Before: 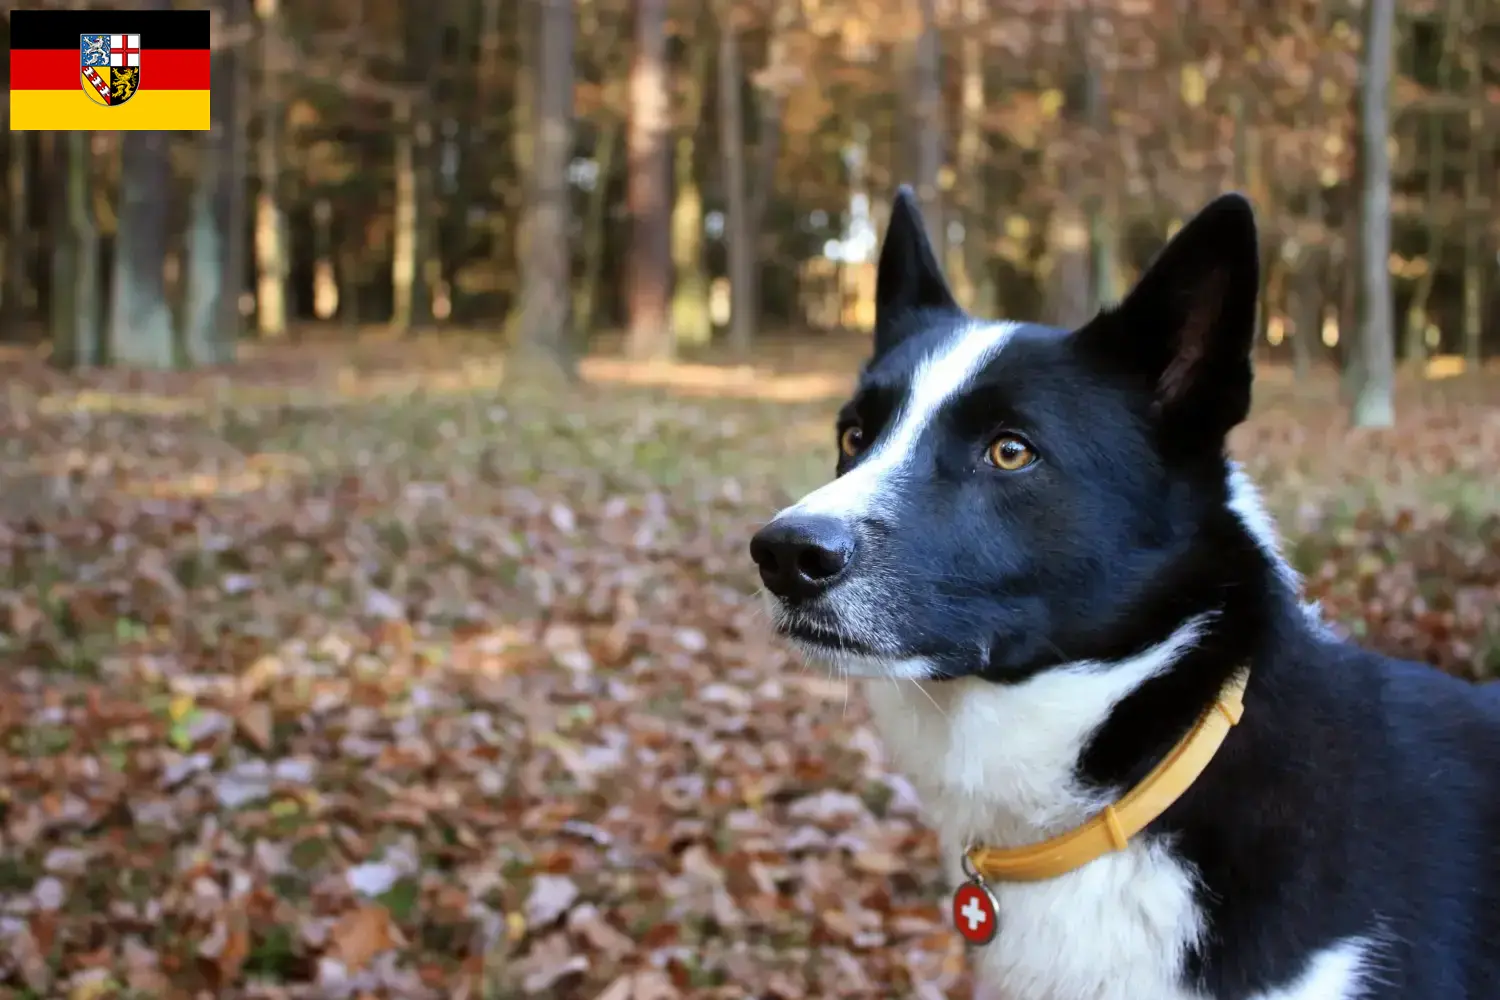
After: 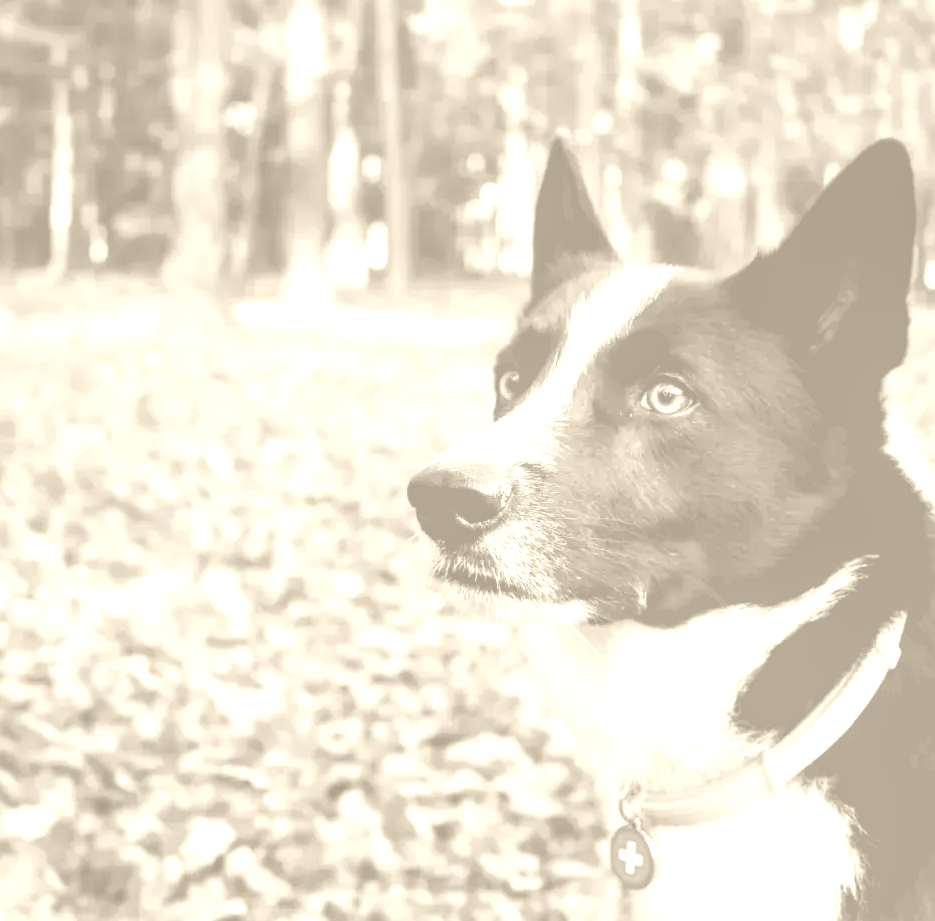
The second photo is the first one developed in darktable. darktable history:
tone curve: curves: ch0 [(0, 0) (0.003, 0.031) (0.011, 0.033) (0.025, 0.036) (0.044, 0.045) (0.069, 0.06) (0.1, 0.079) (0.136, 0.109) (0.177, 0.15) (0.224, 0.192) (0.277, 0.262) (0.335, 0.347) (0.399, 0.433) (0.468, 0.528) (0.543, 0.624) (0.623, 0.705) (0.709, 0.788) (0.801, 0.865) (0.898, 0.933) (1, 1)], preserve colors none
crop and rotate: left 22.918%, top 5.629%, right 14.711%, bottom 2.247%
colorize: hue 36°, saturation 71%, lightness 80.79%
local contrast: on, module defaults
exposure: black level correction 0.01, exposure 0.011 EV, compensate highlight preservation false
